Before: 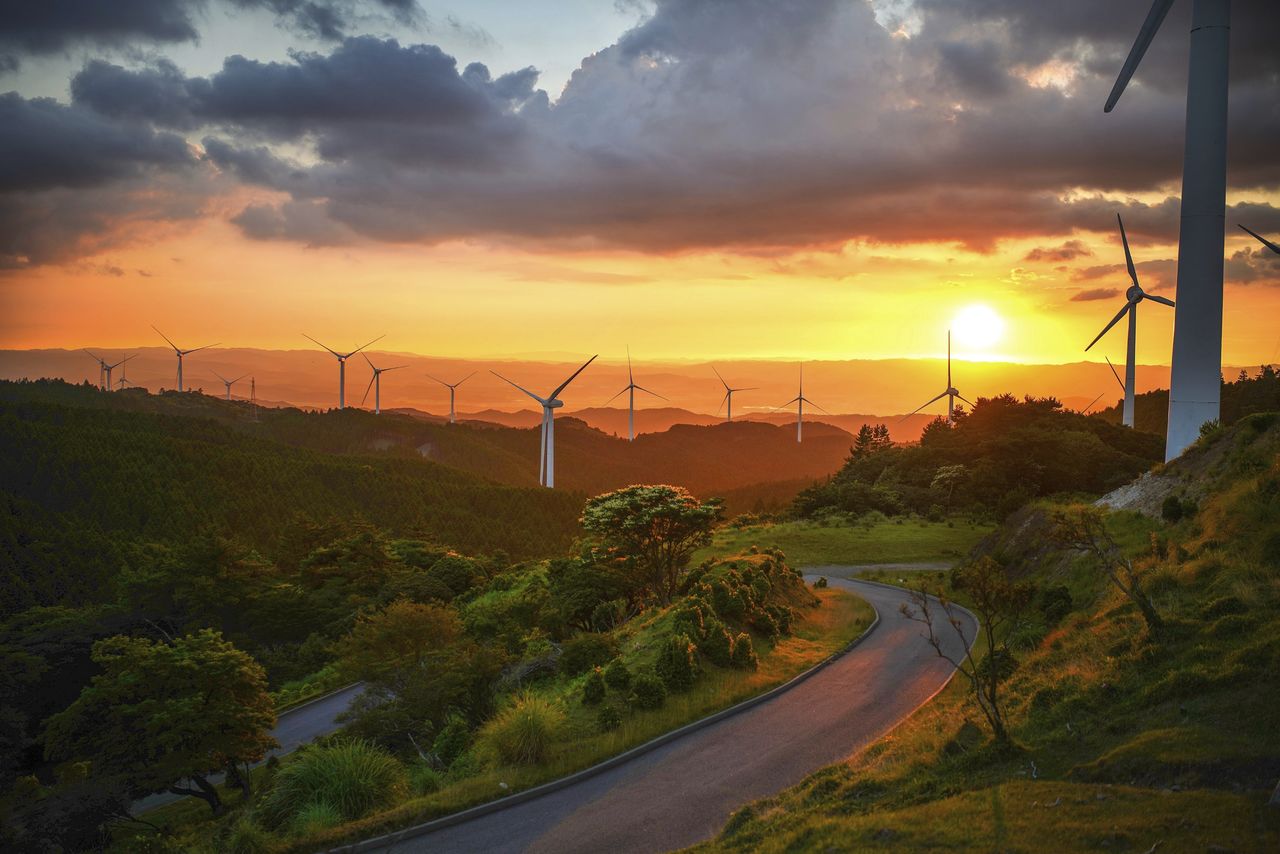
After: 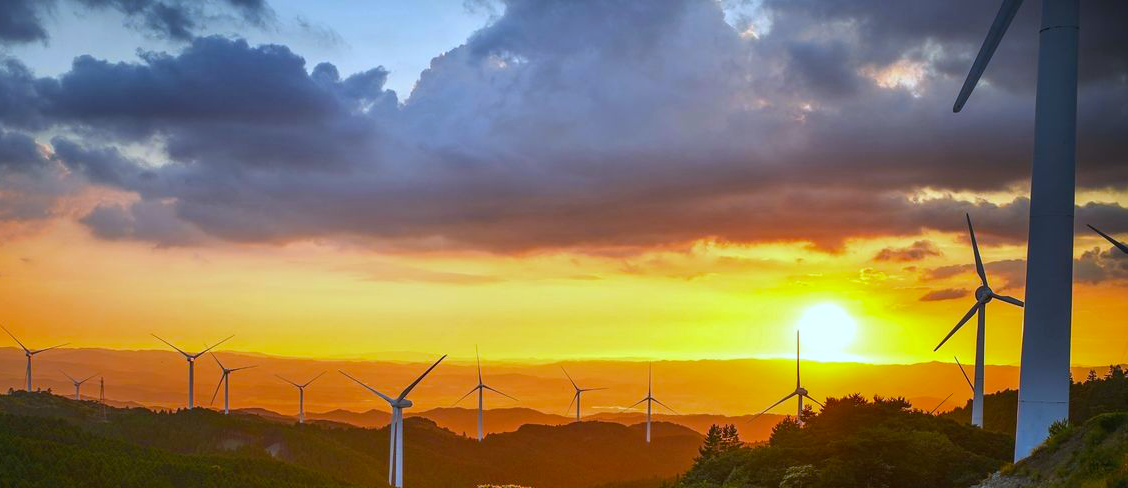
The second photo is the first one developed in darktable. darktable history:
color balance rgb: perceptual saturation grading › global saturation 25%, global vibrance 20%
crop and rotate: left 11.812%, bottom 42.776%
white balance: red 0.926, green 1.003, blue 1.133
